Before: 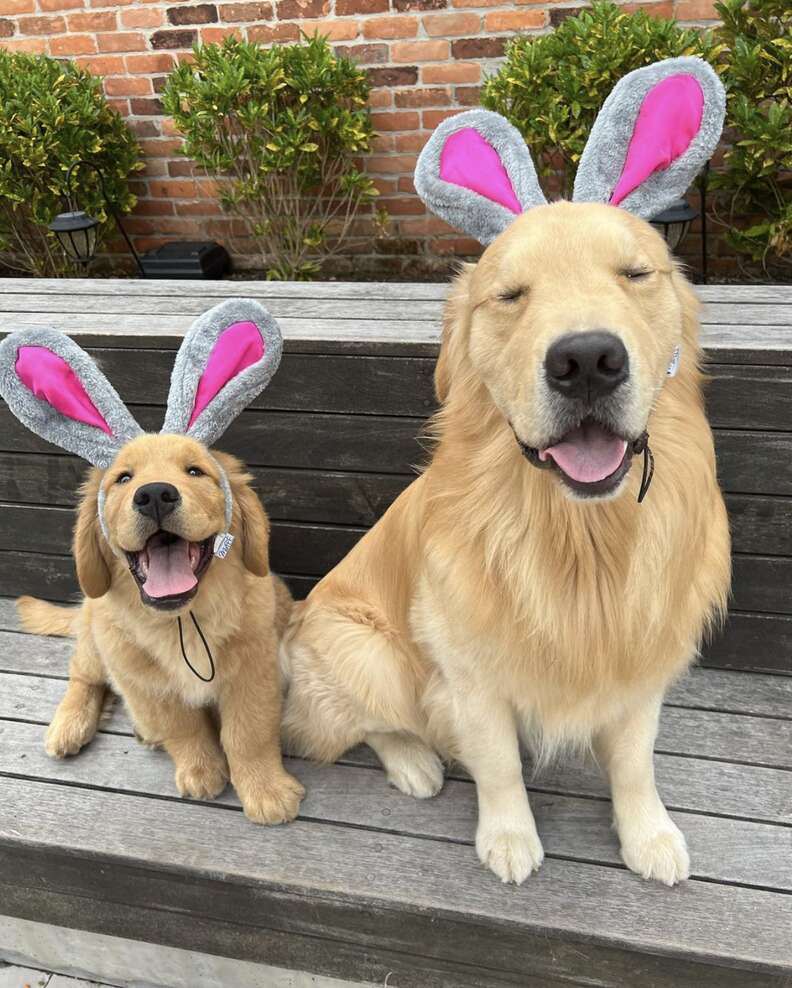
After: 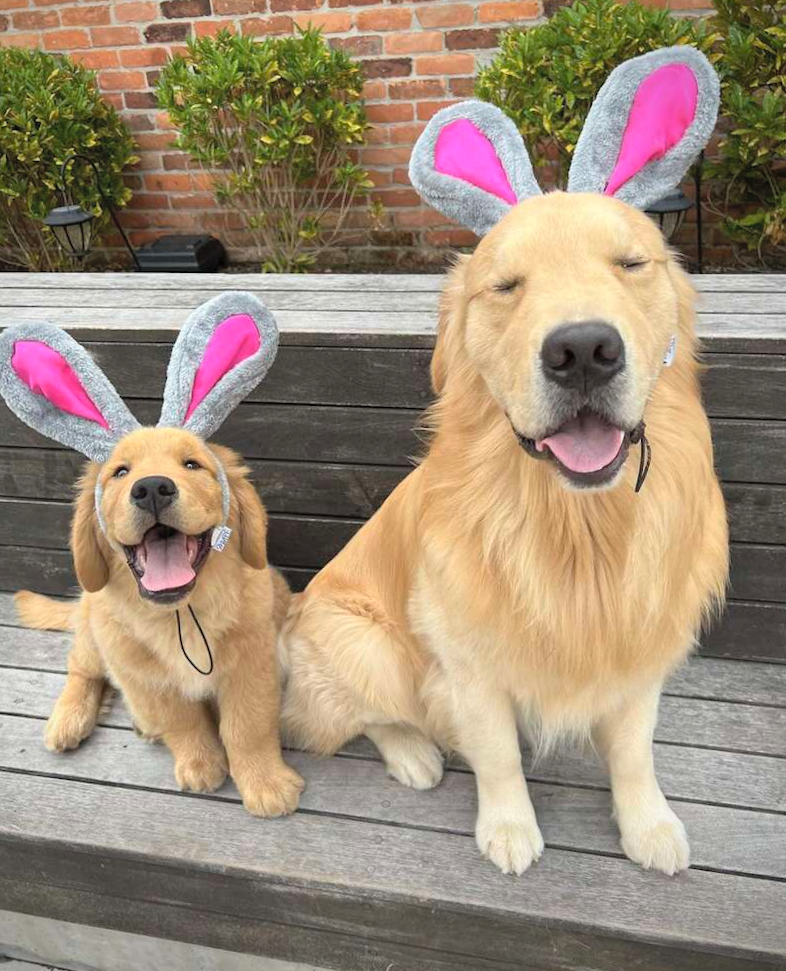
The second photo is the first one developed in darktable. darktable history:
vignetting: saturation 0, unbound false
contrast brightness saturation: brightness 0.15
base curve: curves: ch0 [(0, 0) (0.303, 0.277) (1, 1)]
rotate and perspective: rotation -0.45°, automatic cropping original format, crop left 0.008, crop right 0.992, crop top 0.012, crop bottom 0.988
